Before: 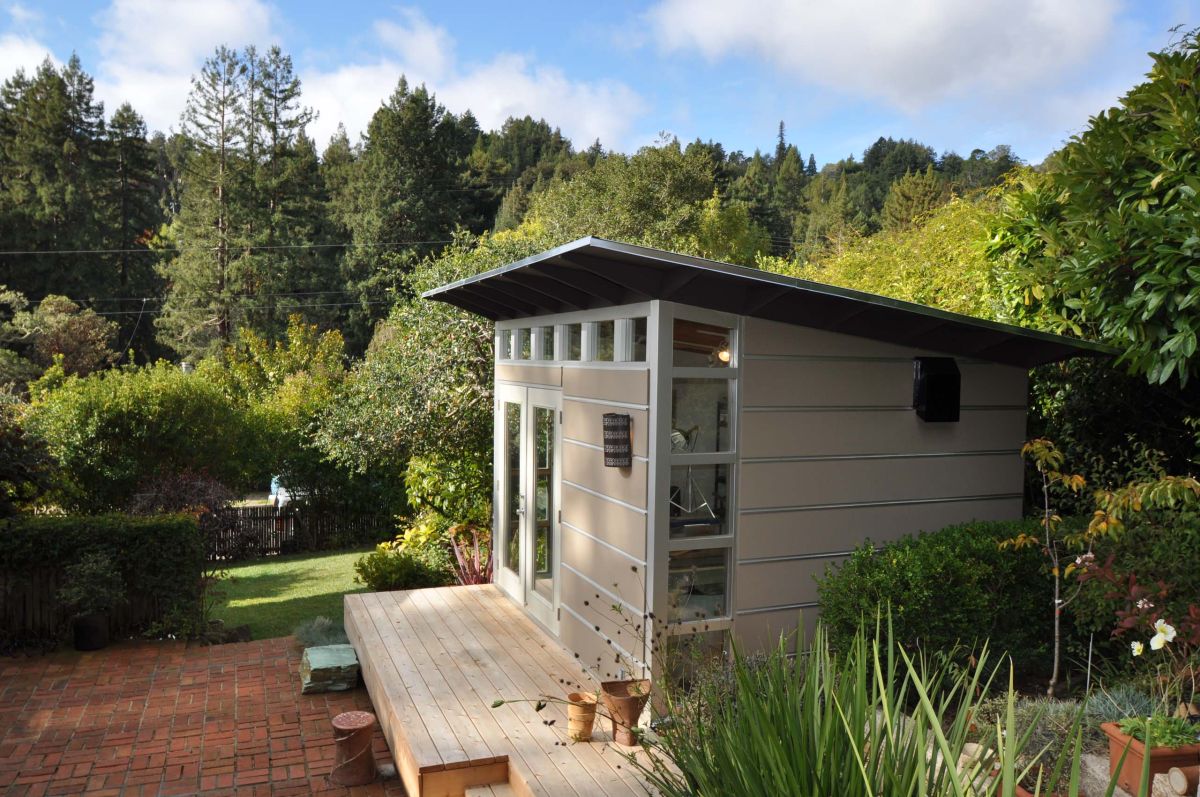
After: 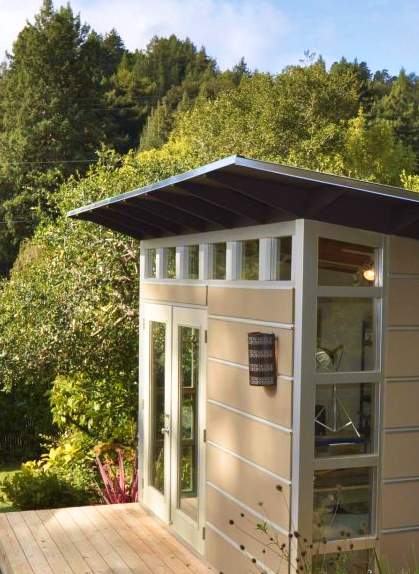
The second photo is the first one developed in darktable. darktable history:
crop and rotate: left 29.65%, top 10.278%, right 35.35%, bottom 17.589%
velvia: strength 55.54%
tone curve: curves: ch0 [(0, 0.024) (0.119, 0.146) (0.474, 0.485) (0.718, 0.739) (0.817, 0.839) (1, 0.998)]; ch1 [(0, 0) (0.377, 0.416) (0.439, 0.451) (0.477, 0.485) (0.501, 0.503) (0.538, 0.544) (0.58, 0.613) (0.664, 0.7) (0.783, 0.804) (1, 1)]; ch2 [(0, 0) (0.38, 0.405) (0.463, 0.456) (0.498, 0.497) (0.524, 0.535) (0.578, 0.576) (0.648, 0.665) (1, 1)], color space Lab, independent channels, preserve colors none
